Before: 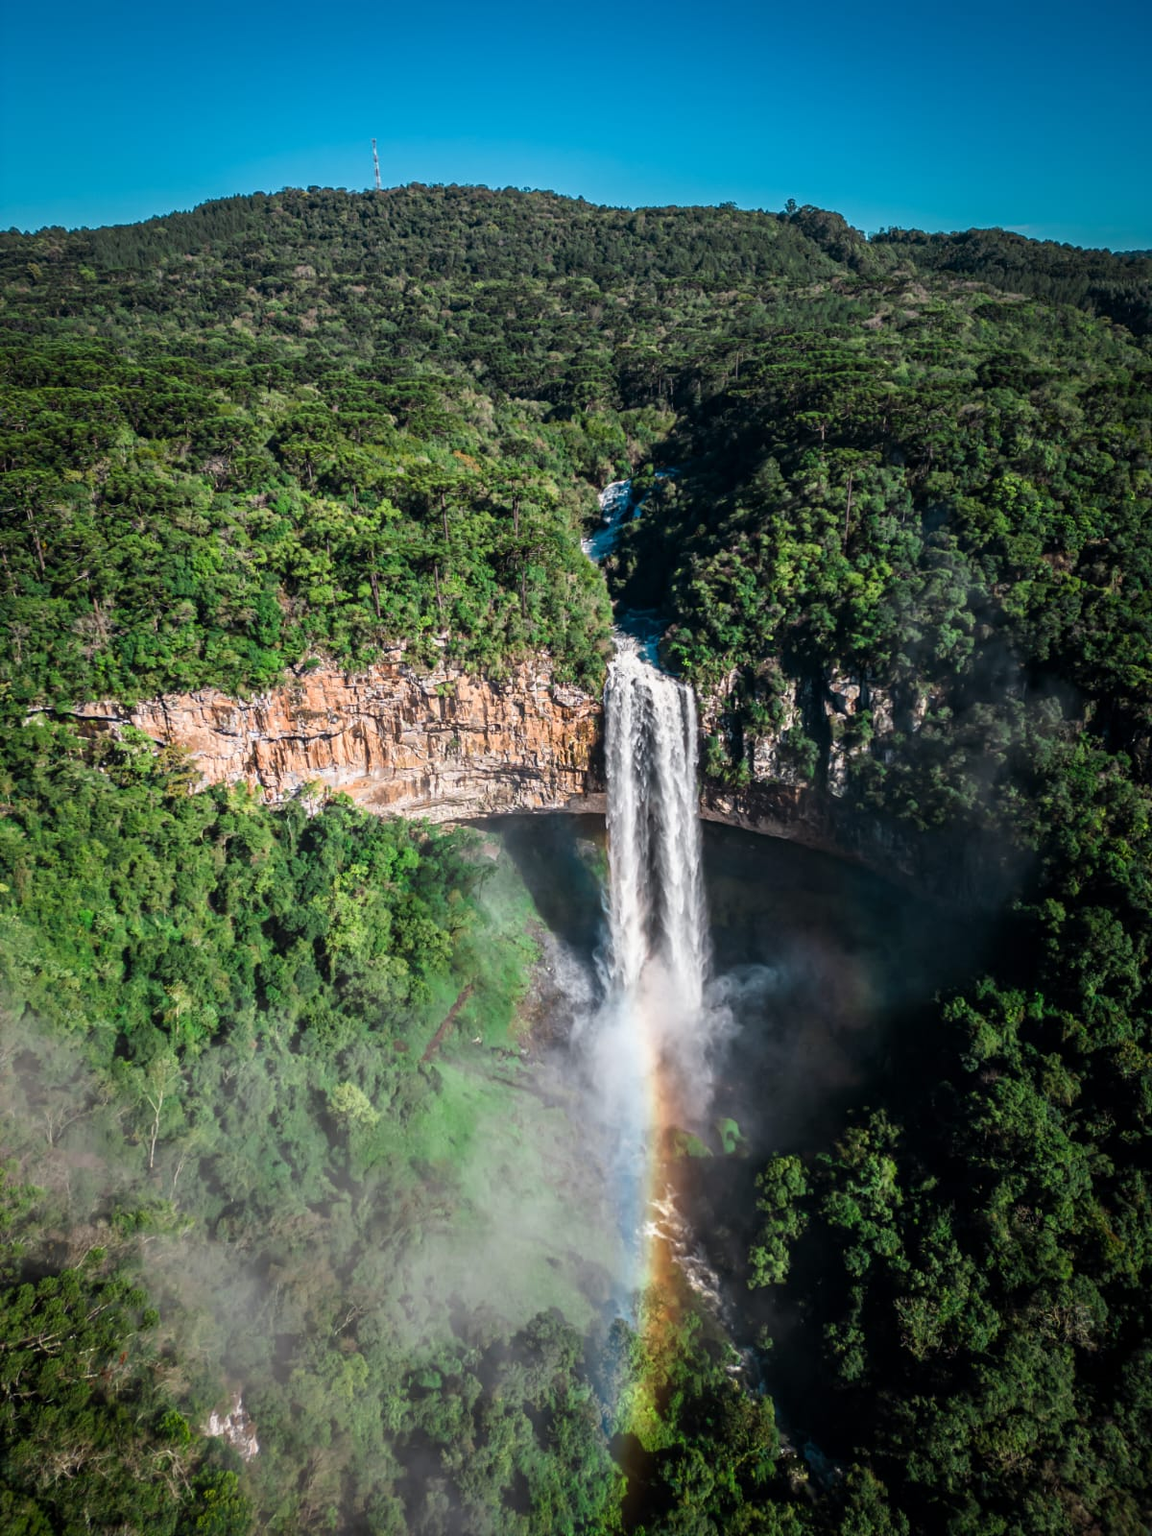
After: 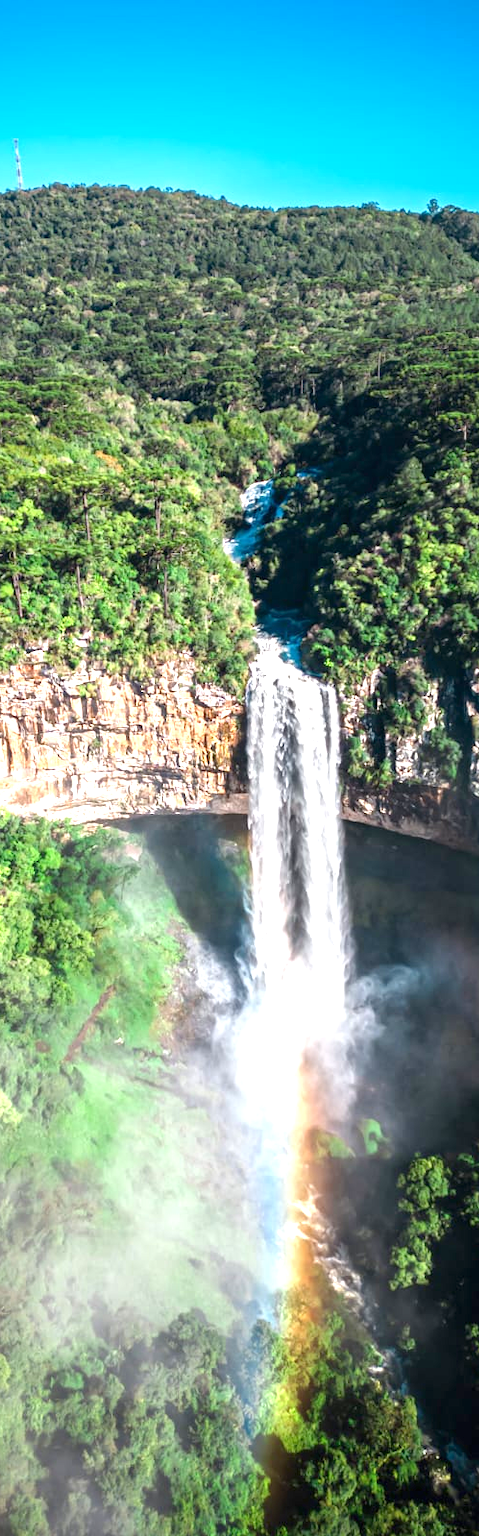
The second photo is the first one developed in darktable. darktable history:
exposure: black level correction 0, exposure 1.126 EV, compensate highlight preservation false
levels: levels [0, 0.478, 1]
crop: left 31.154%, right 27.185%
